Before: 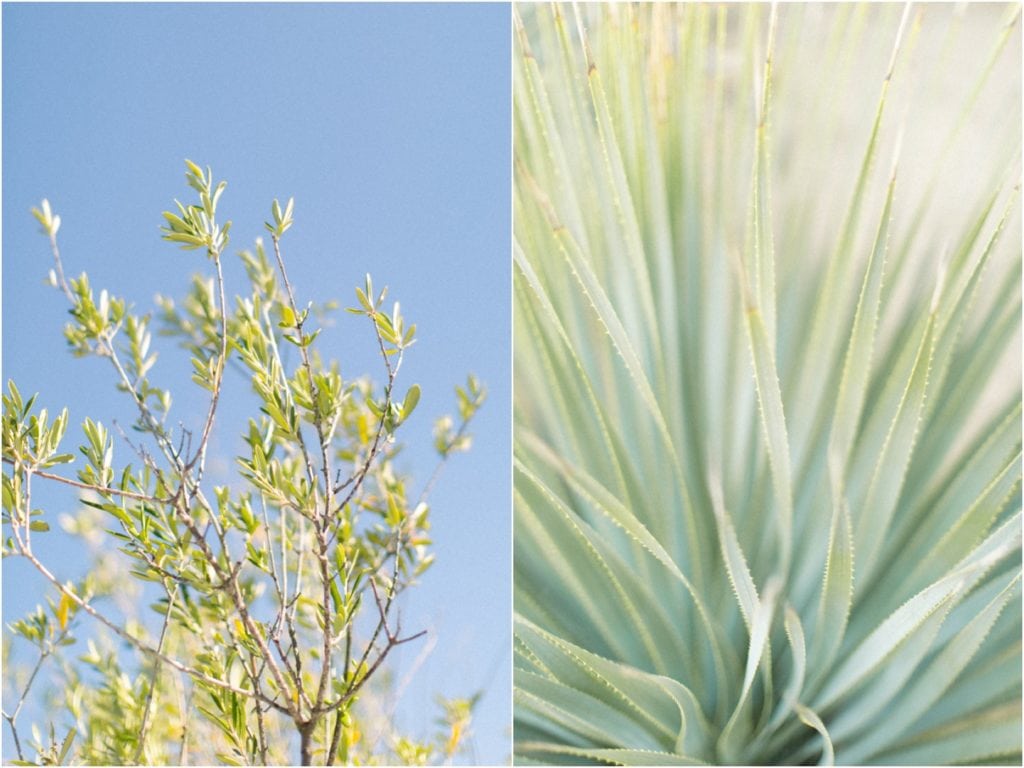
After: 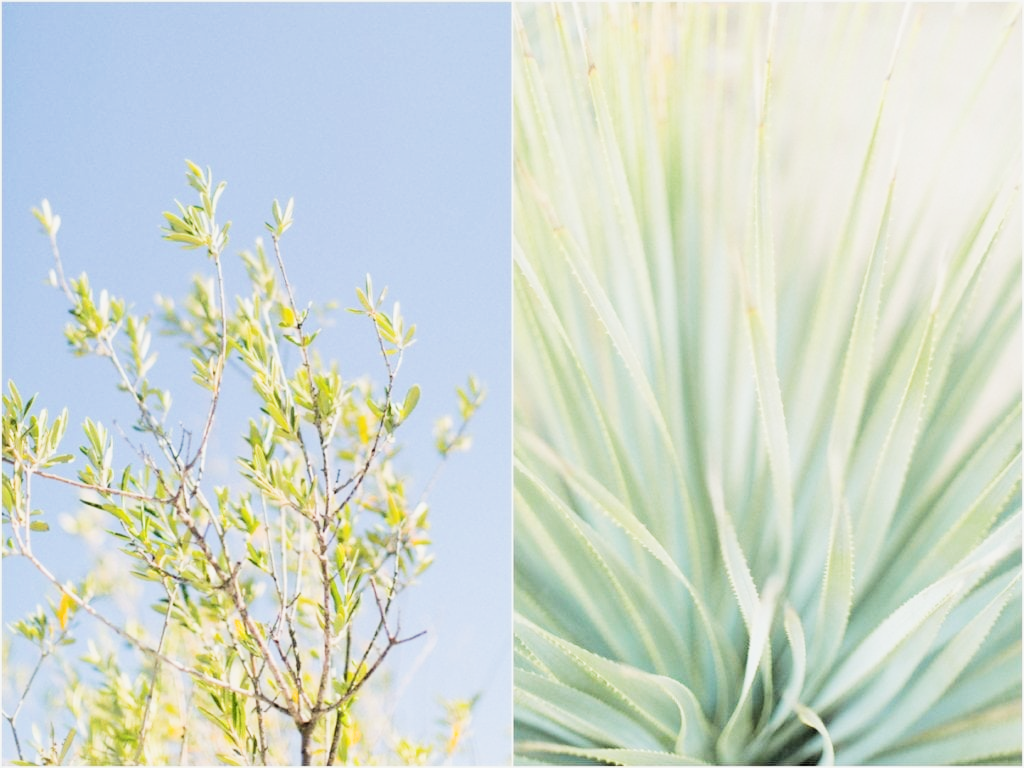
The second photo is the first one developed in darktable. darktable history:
filmic rgb: black relative exposure -5.03 EV, white relative exposure 3.96 EV, hardness 2.9, contrast 1.402, highlights saturation mix -29.39%, iterations of high-quality reconstruction 0
tone equalizer: on, module defaults
exposure: black level correction 0, exposure 0.595 EV, compensate highlight preservation false
